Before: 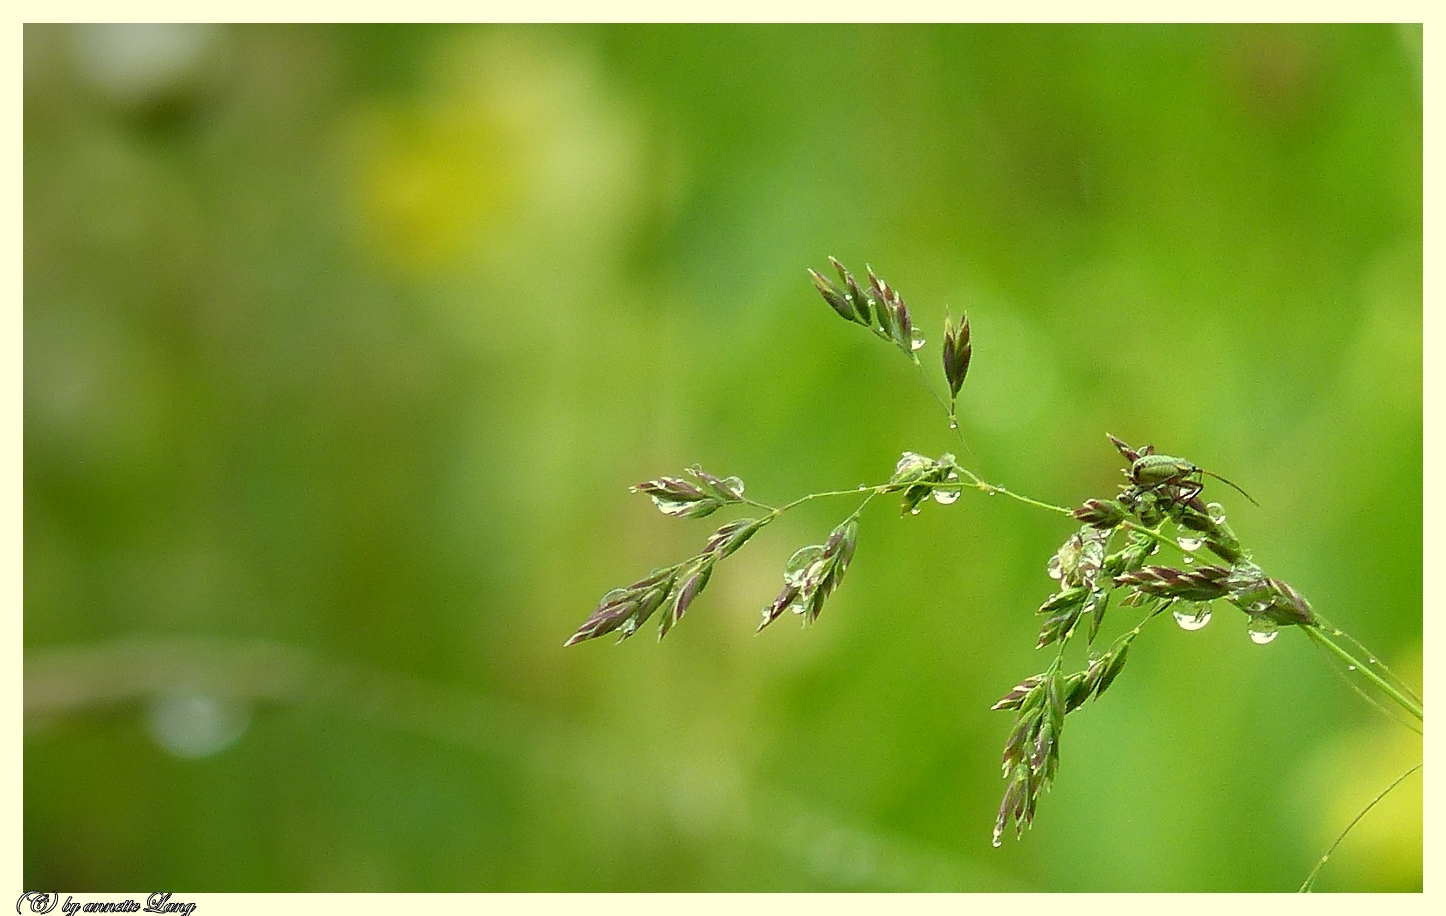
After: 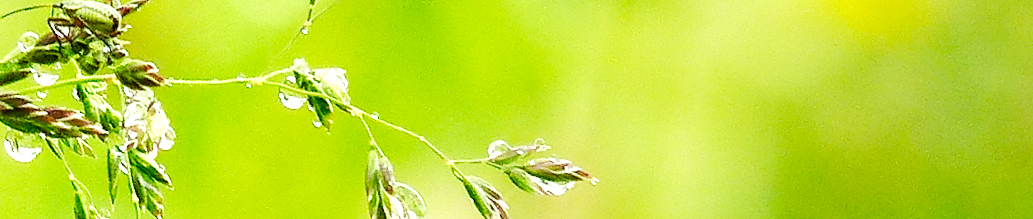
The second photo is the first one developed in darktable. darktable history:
local contrast: detail 130%
base curve: curves: ch0 [(0, 0) (0.007, 0.004) (0.027, 0.03) (0.046, 0.07) (0.207, 0.54) (0.442, 0.872) (0.673, 0.972) (1, 1)], preserve colors none
crop and rotate: angle 16.12°, top 30.835%, bottom 35.653%
